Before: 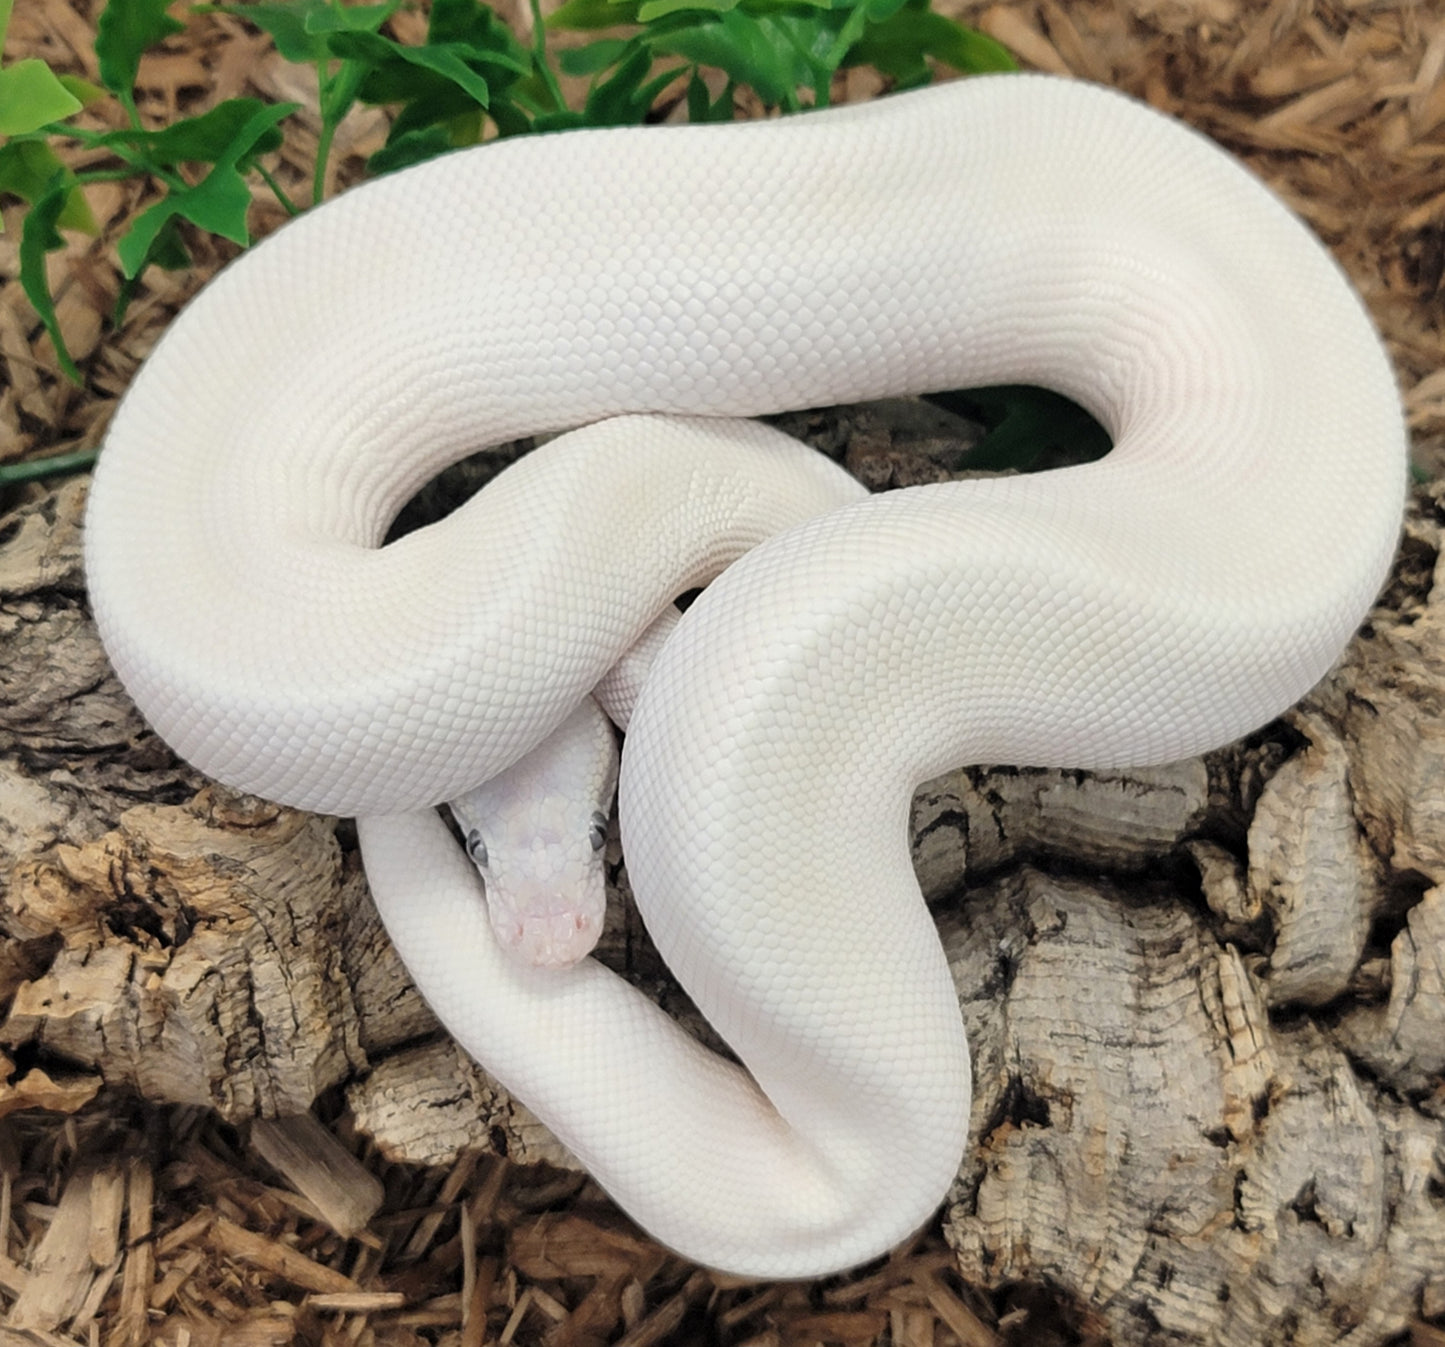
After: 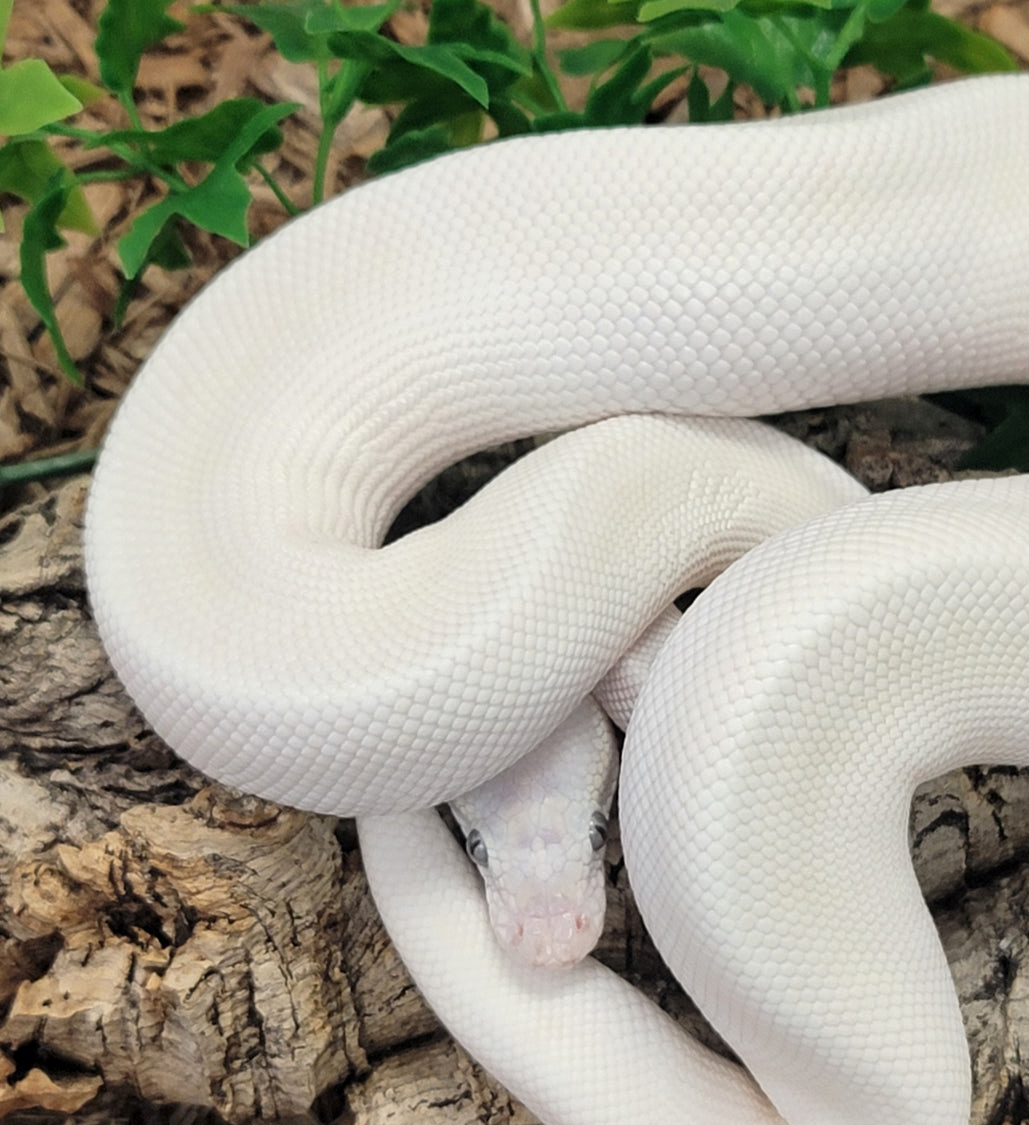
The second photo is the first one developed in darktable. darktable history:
local contrast: mode bilateral grid, contrast 21, coarseness 50, detail 120%, midtone range 0.2
crop: right 28.72%, bottom 16.443%
